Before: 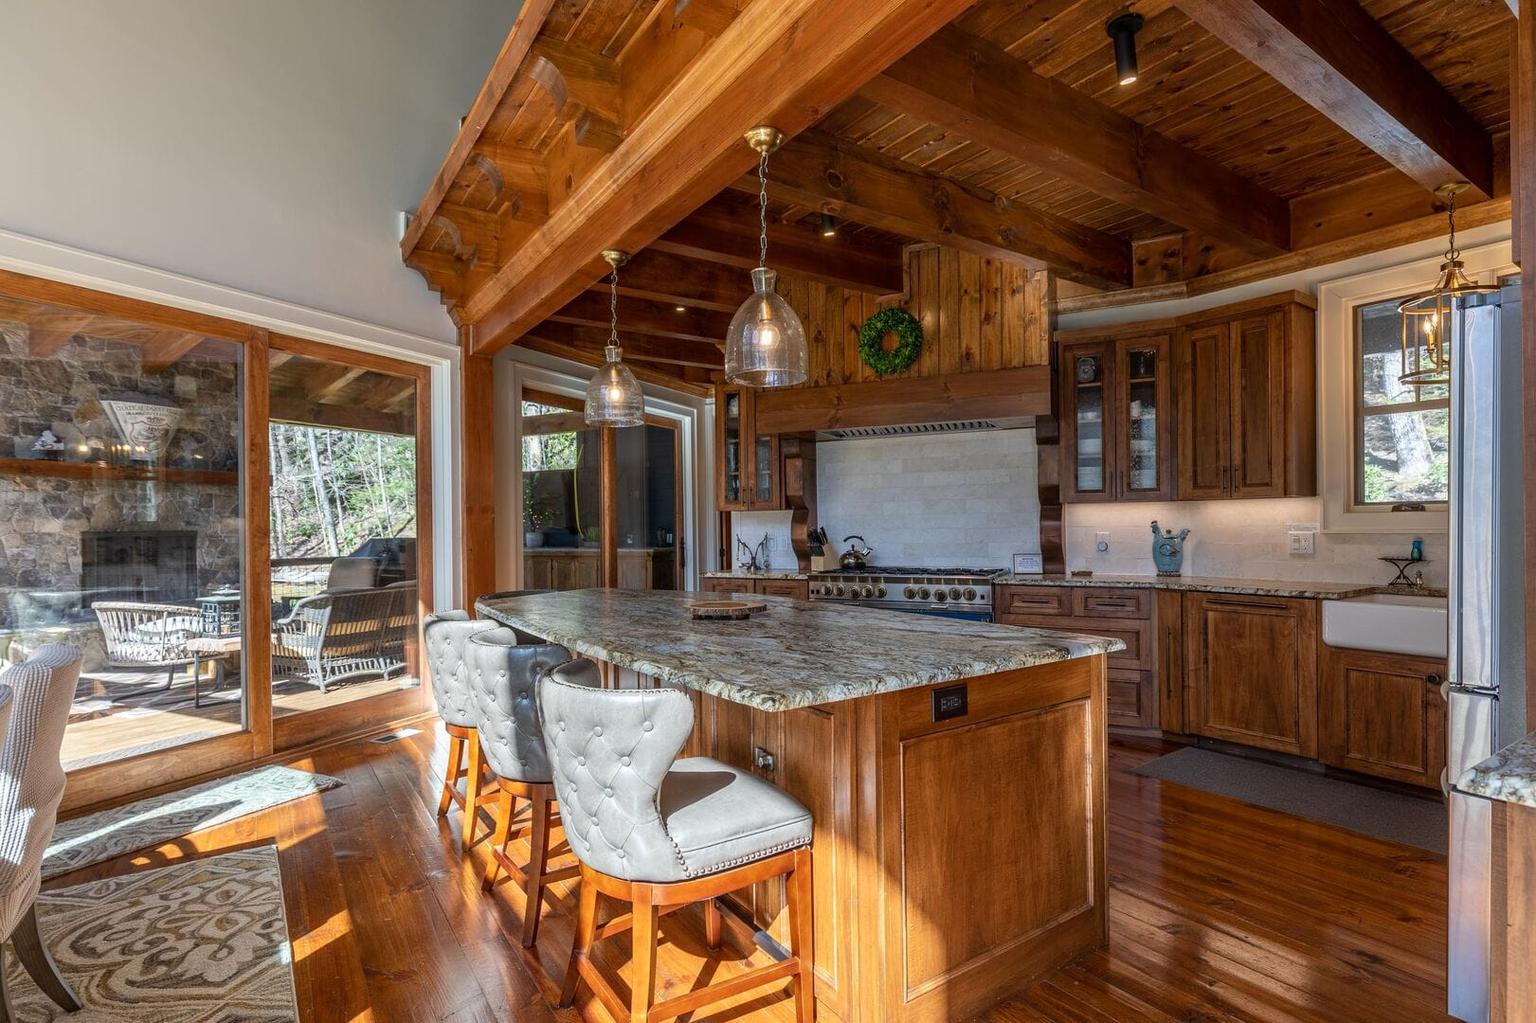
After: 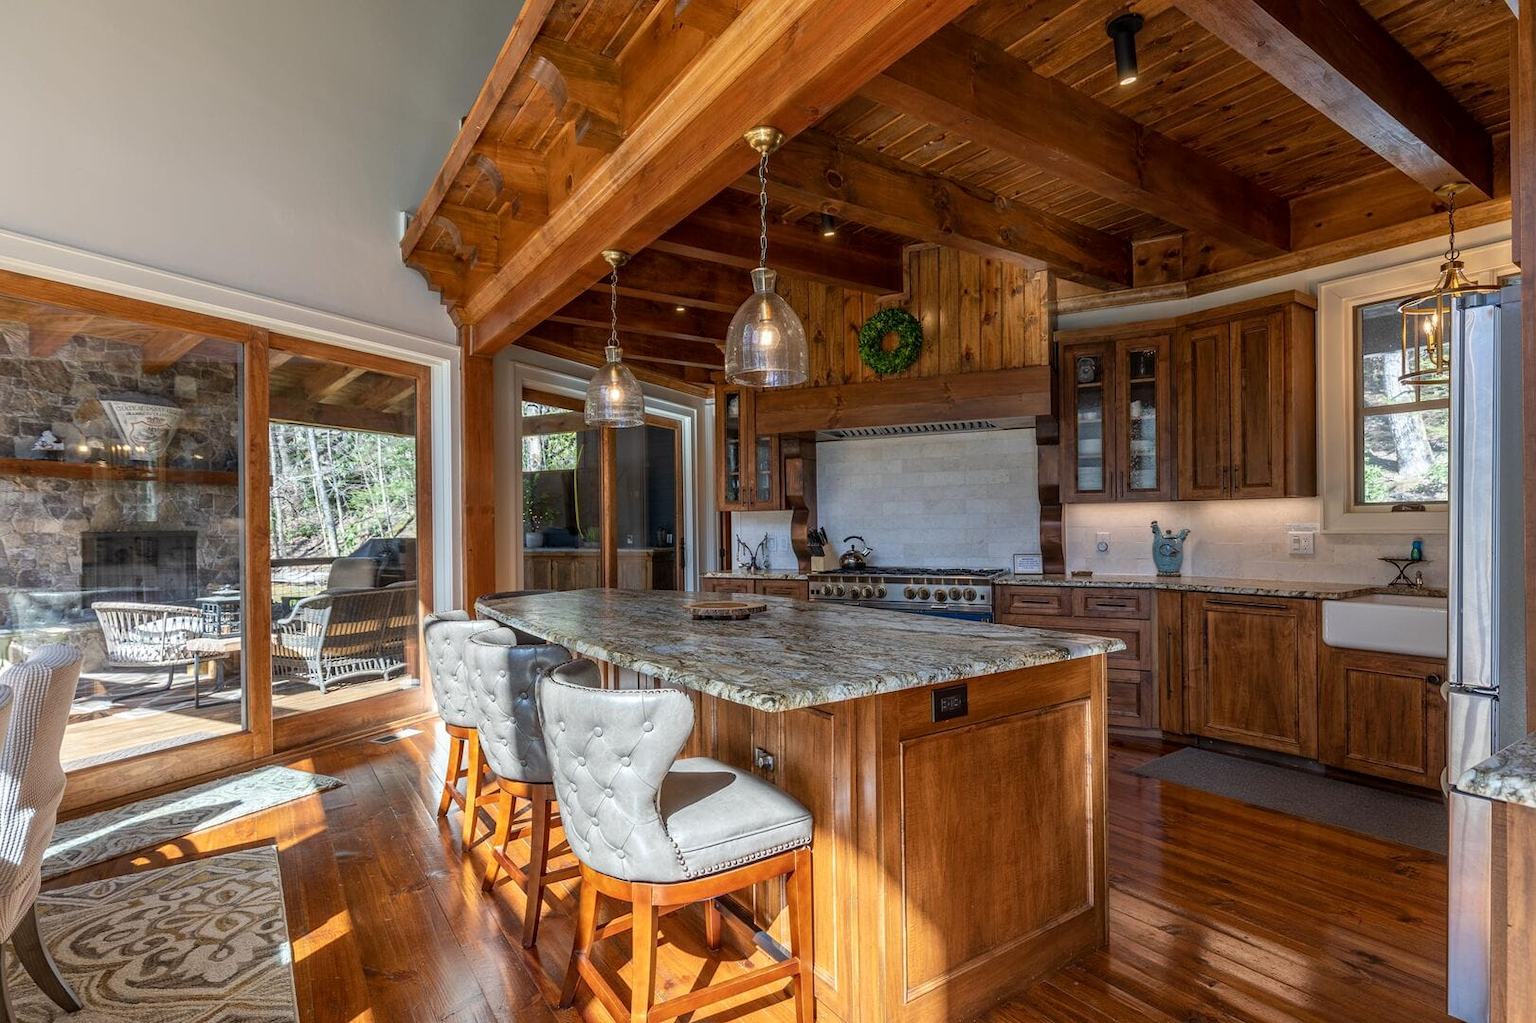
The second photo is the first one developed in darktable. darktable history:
local contrast: mode bilateral grid, contrast 10, coarseness 25, detail 112%, midtone range 0.2
